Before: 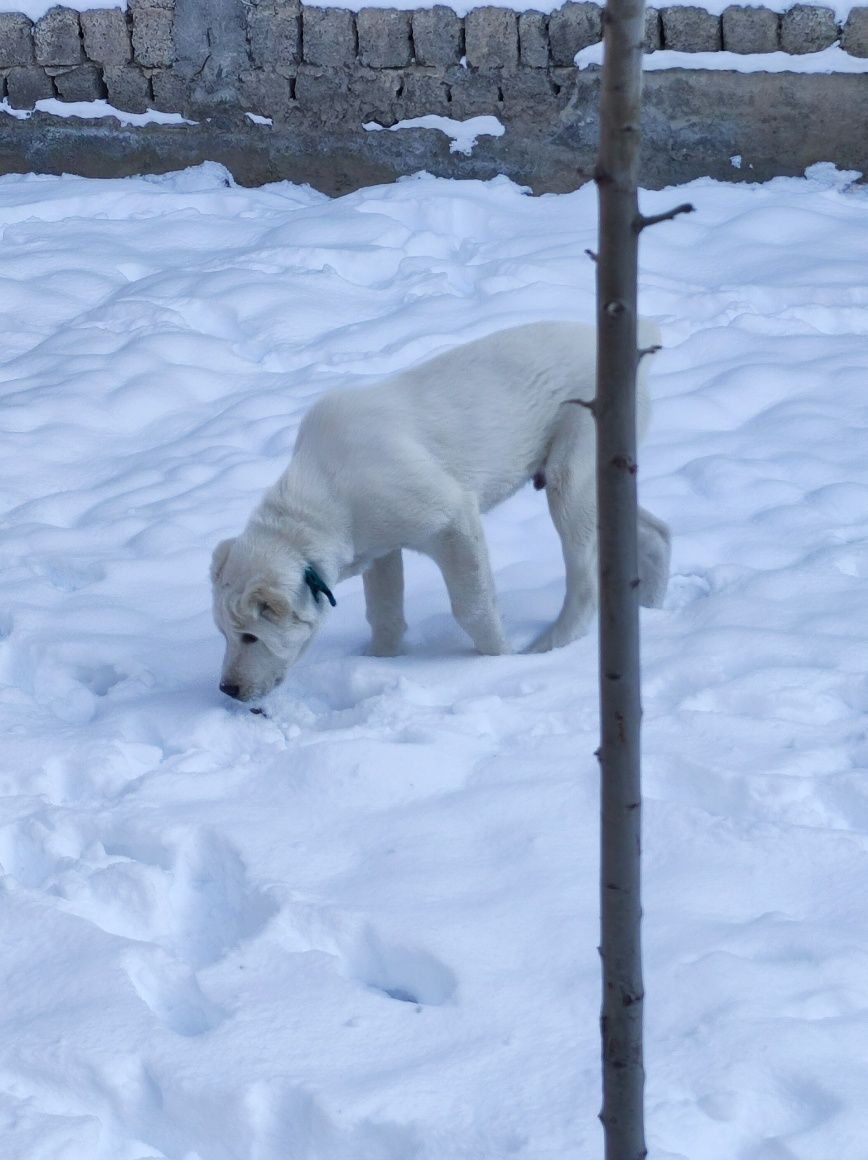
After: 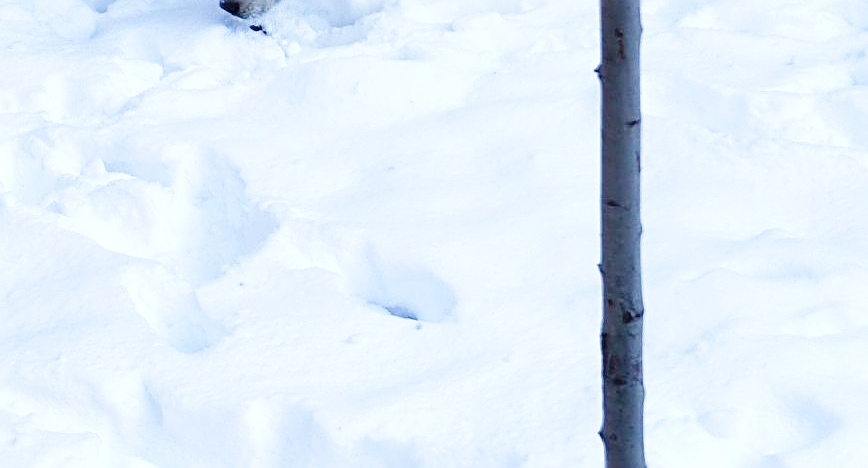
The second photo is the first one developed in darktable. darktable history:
sharpen: radius 2.658, amount 0.673
exposure: black level correction 0.001, exposure 0.498 EV, compensate highlight preservation false
crop and rotate: top 58.882%, bottom 0.733%
base curve: curves: ch0 [(0, 0) (0.036, 0.025) (0.121, 0.166) (0.206, 0.329) (0.605, 0.79) (1, 1)], preserve colors none
